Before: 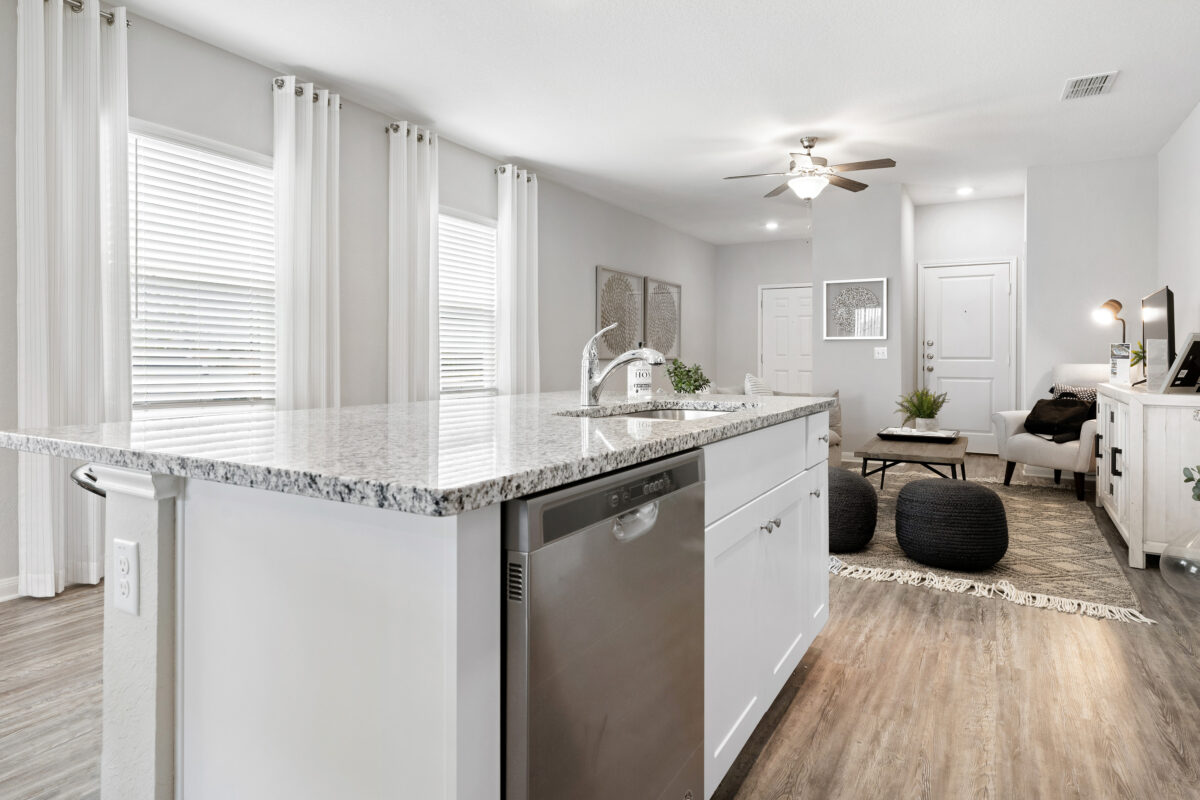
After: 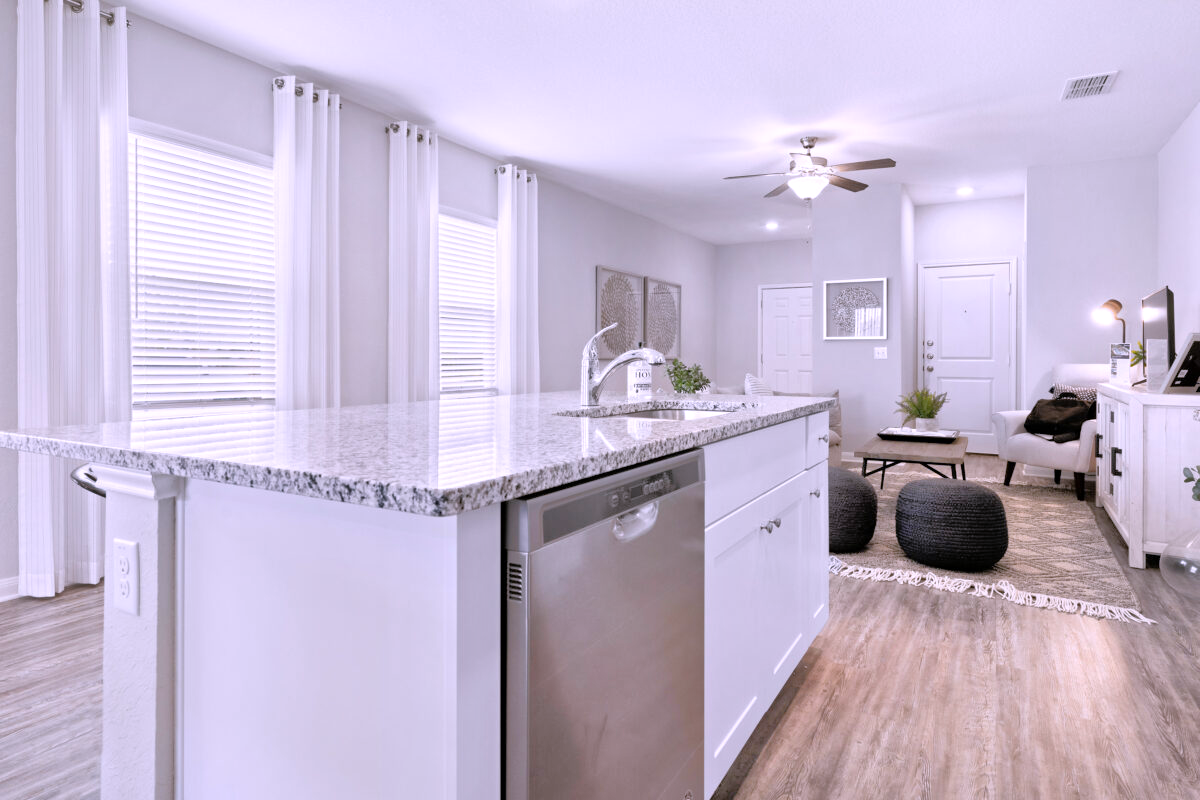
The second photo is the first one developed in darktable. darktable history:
tone equalizer: -7 EV 0.15 EV, -6 EV 0.6 EV, -5 EV 1.15 EV, -4 EV 1.33 EV, -3 EV 1.15 EV, -2 EV 0.6 EV, -1 EV 0.15 EV, mask exposure compensation -0.5 EV
white balance: red 1.042, blue 1.17
